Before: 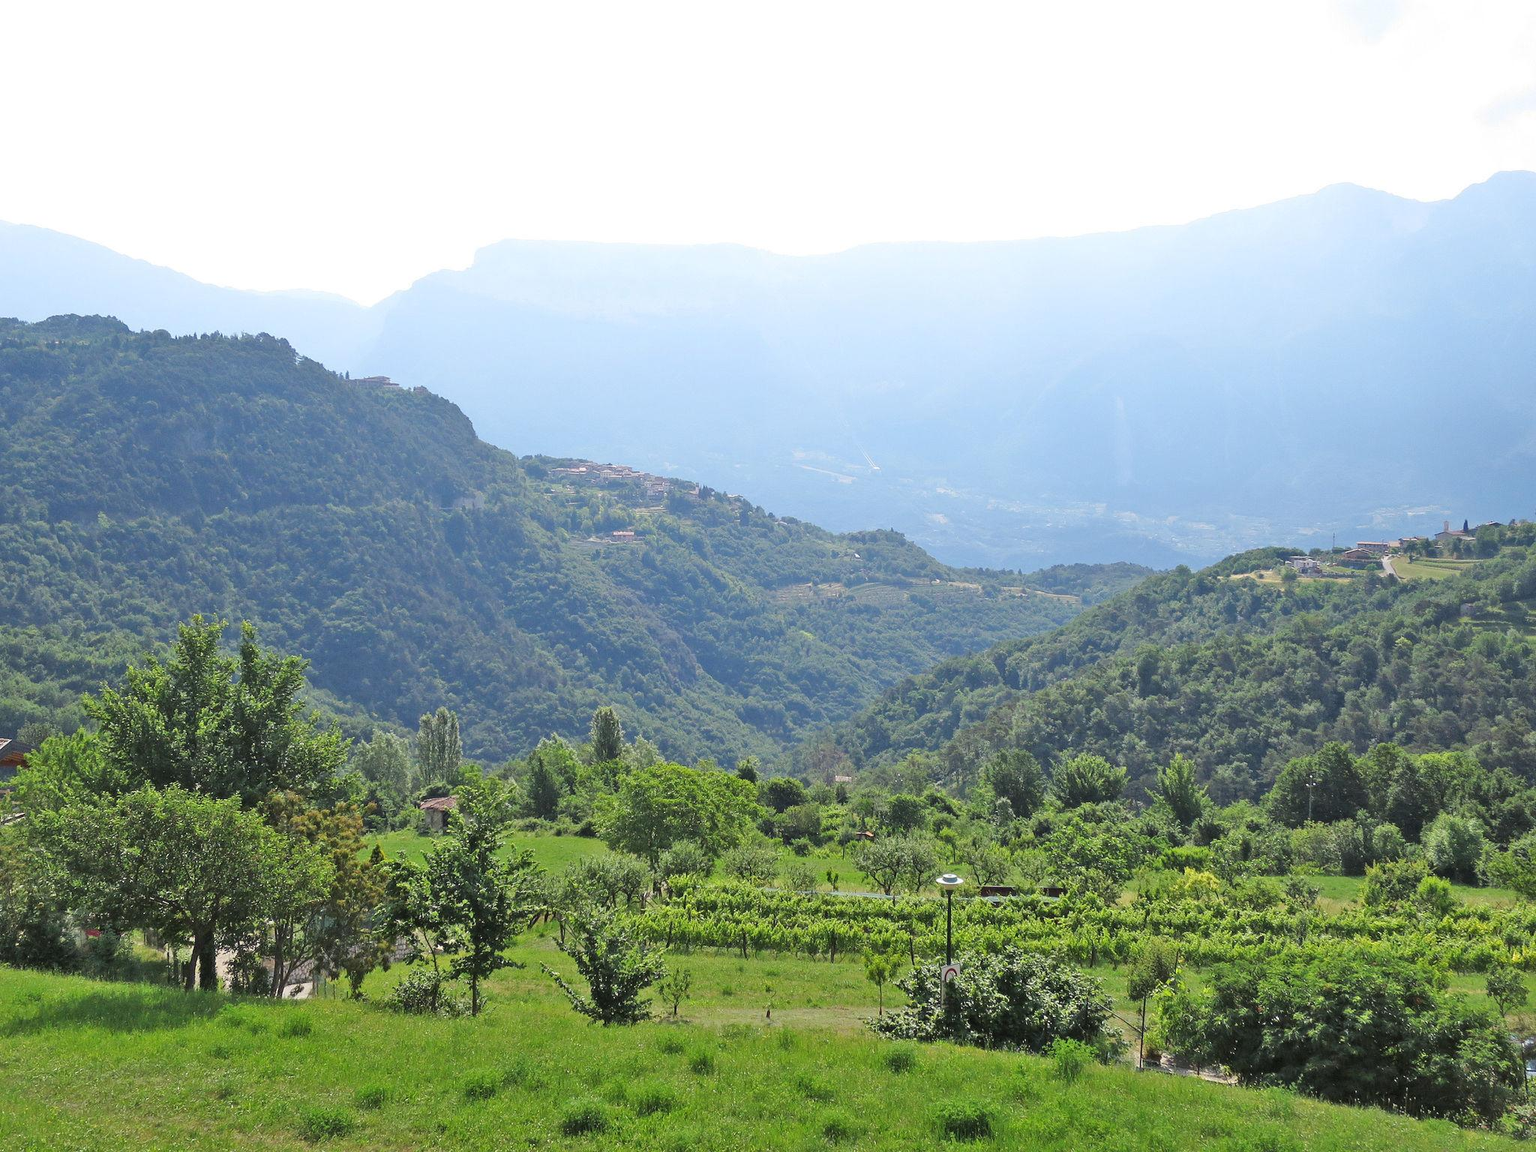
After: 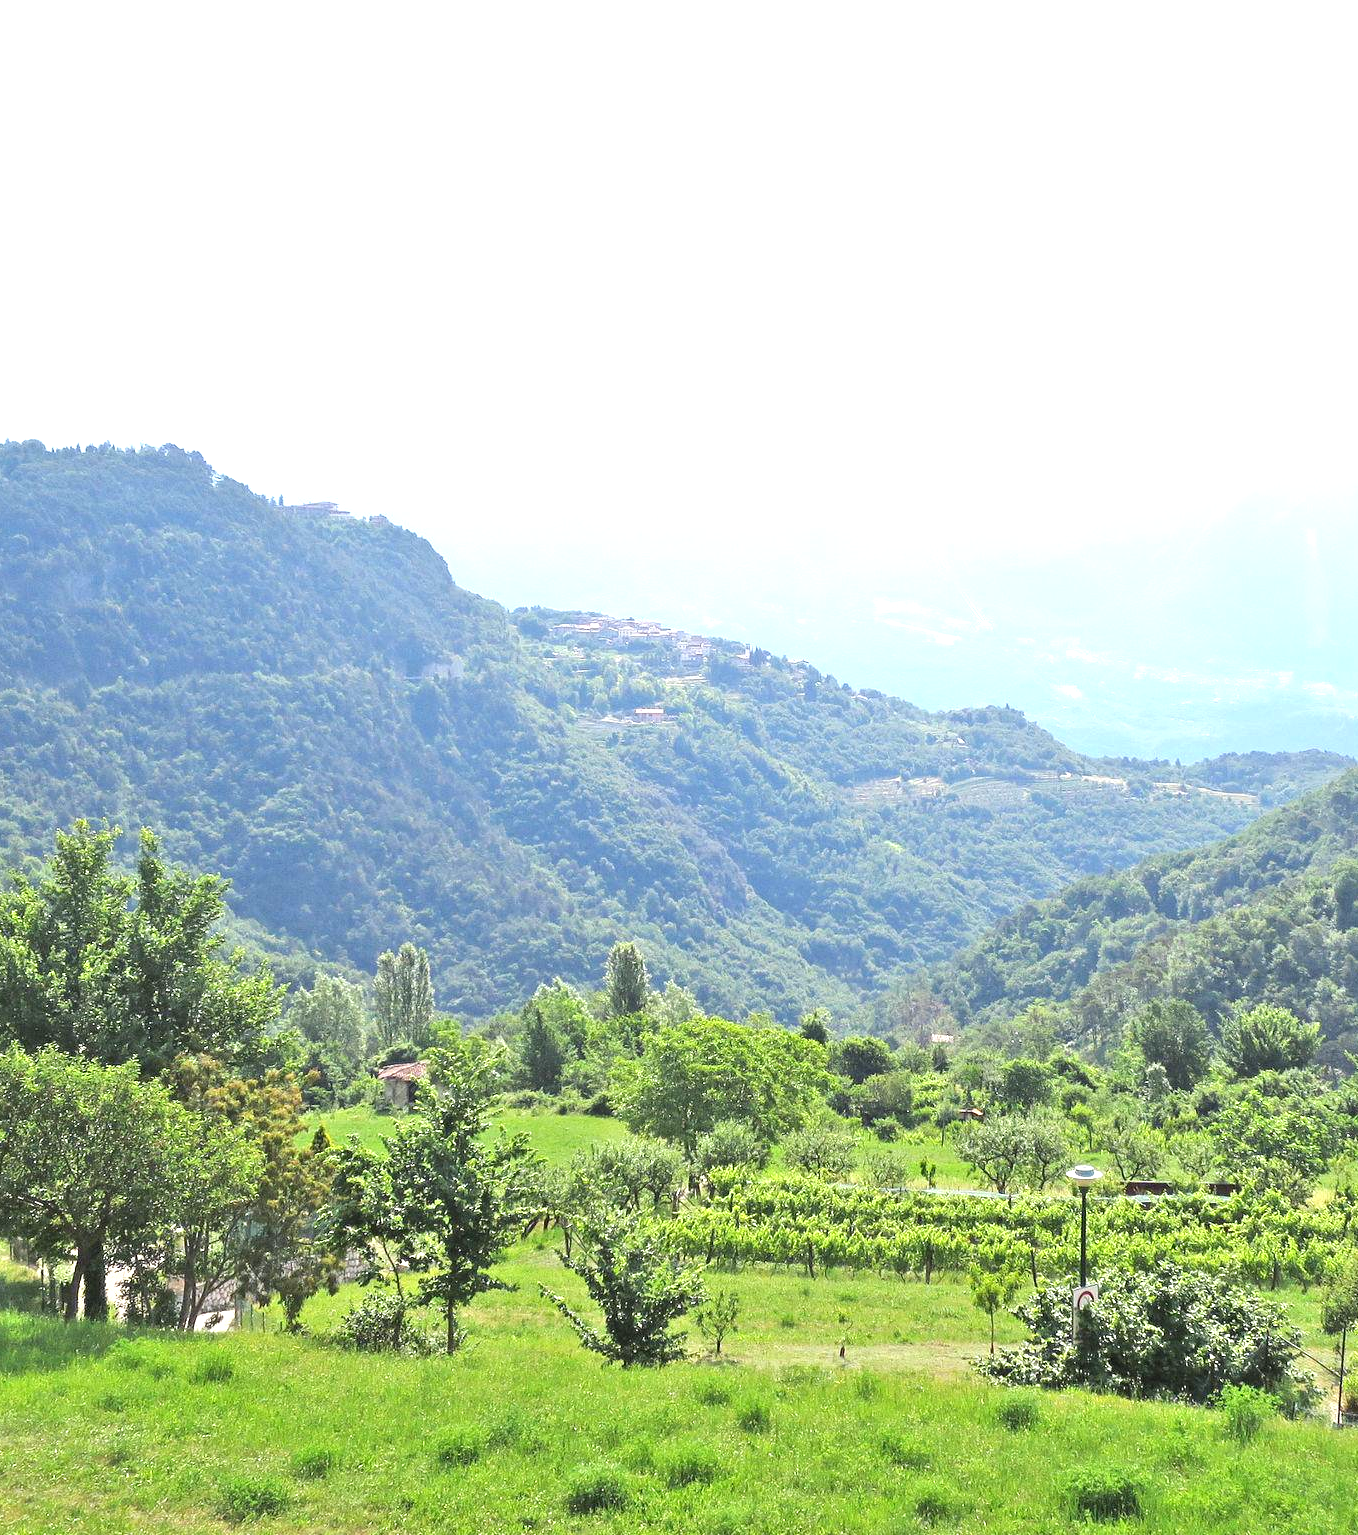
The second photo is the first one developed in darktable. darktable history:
crop and rotate: left 8.915%, right 24.745%
exposure: exposure 1 EV, compensate highlight preservation false
base curve: curves: ch0 [(0, 0) (0.283, 0.295) (1, 1)], preserve colors none
